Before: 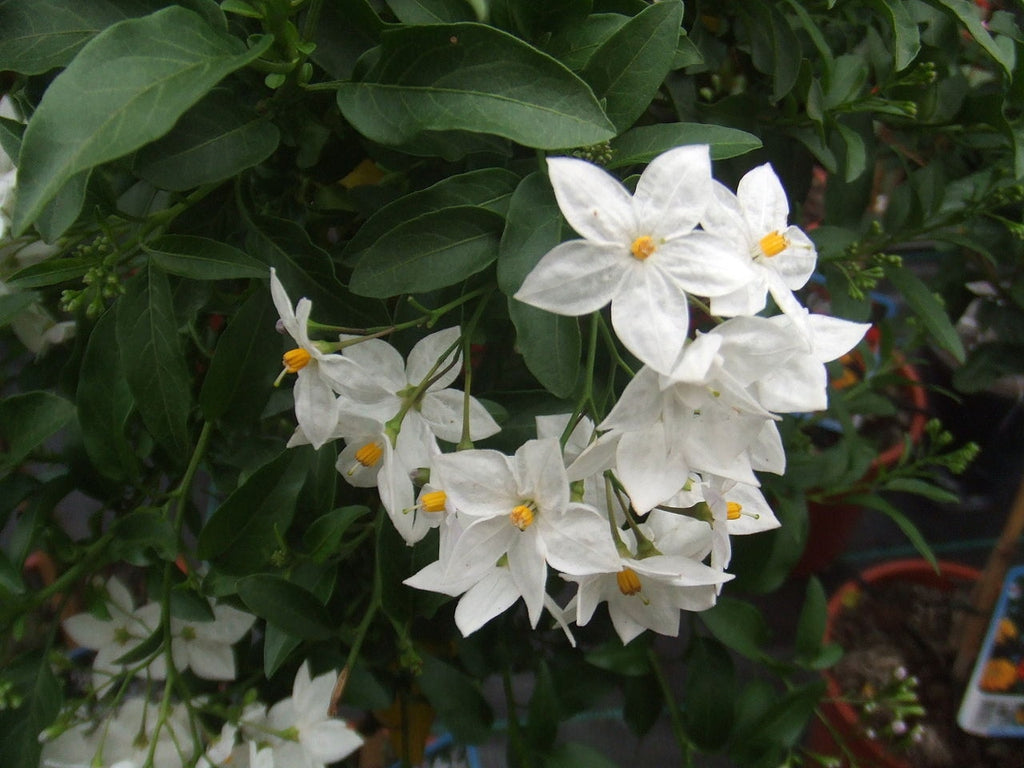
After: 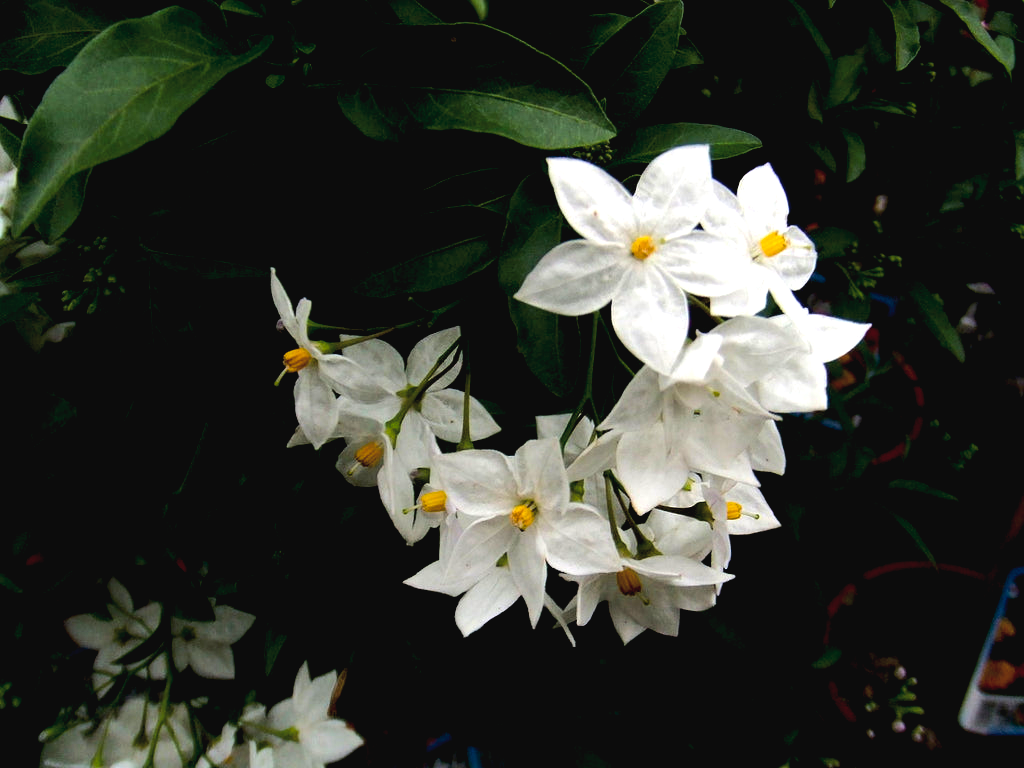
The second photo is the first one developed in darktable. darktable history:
color balance rgb: global offset › luminance 0.71%, perceptual saturation grading › global saturation -11.5%, perceptual brilliance grading › highlights 17.77%, perceptual brilliance grading › mid-tones 31.71%, perceptual brilliance grading › shadows -31.01%, global vibrance 50%
exposure: black level correction 0.046, exposure -0.228 EV, compensate highlight preservation false
